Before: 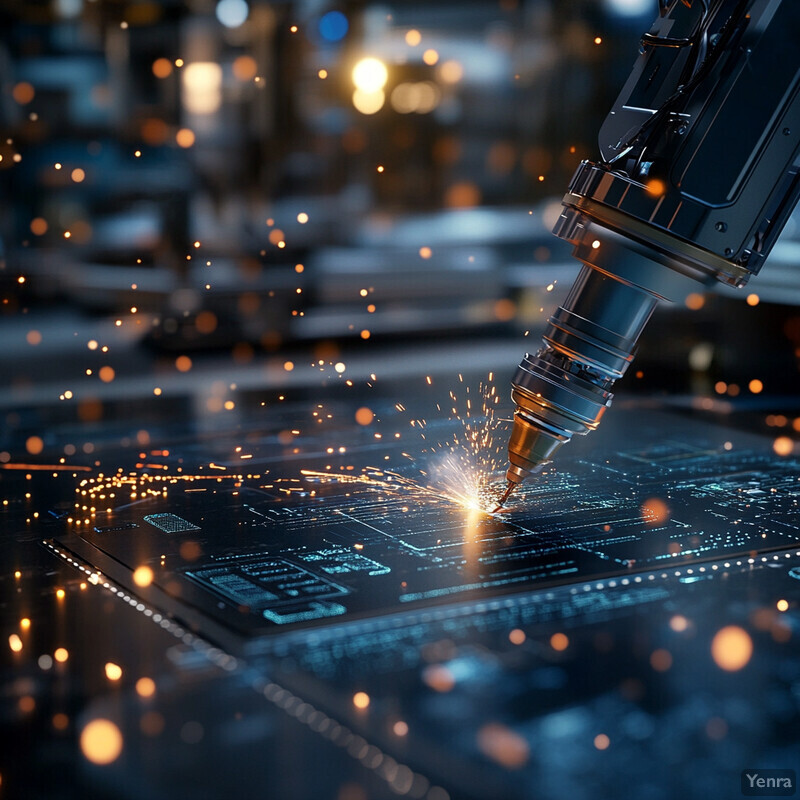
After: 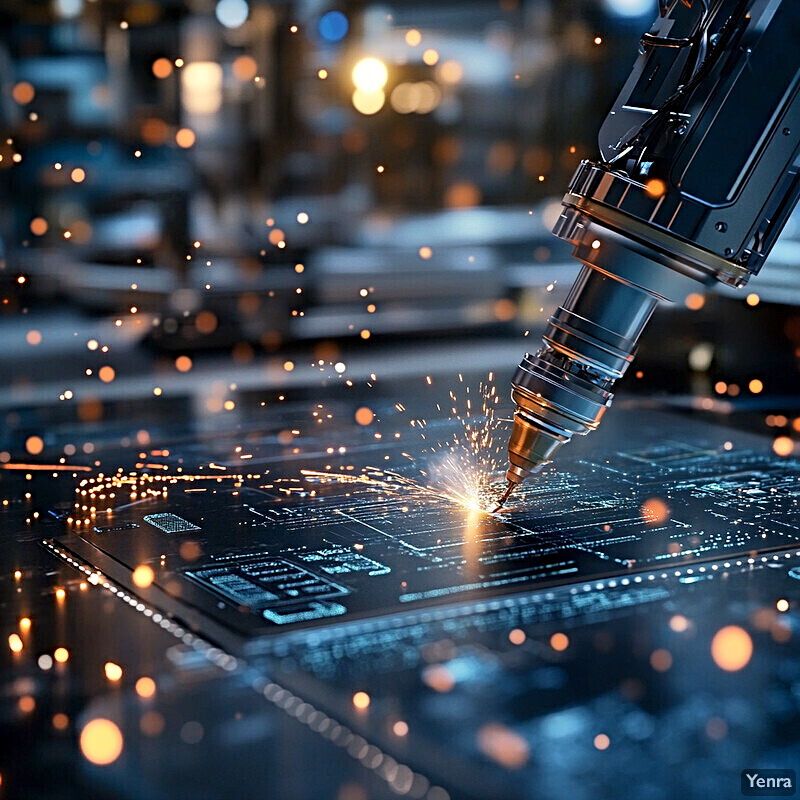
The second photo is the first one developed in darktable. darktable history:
tone equalizer: edges refinement/feathering 500, mask exposure compensation -1.57 EV, preserve details no
sharpen: radius 3.971
shadows and highlights: soften with gaussian
